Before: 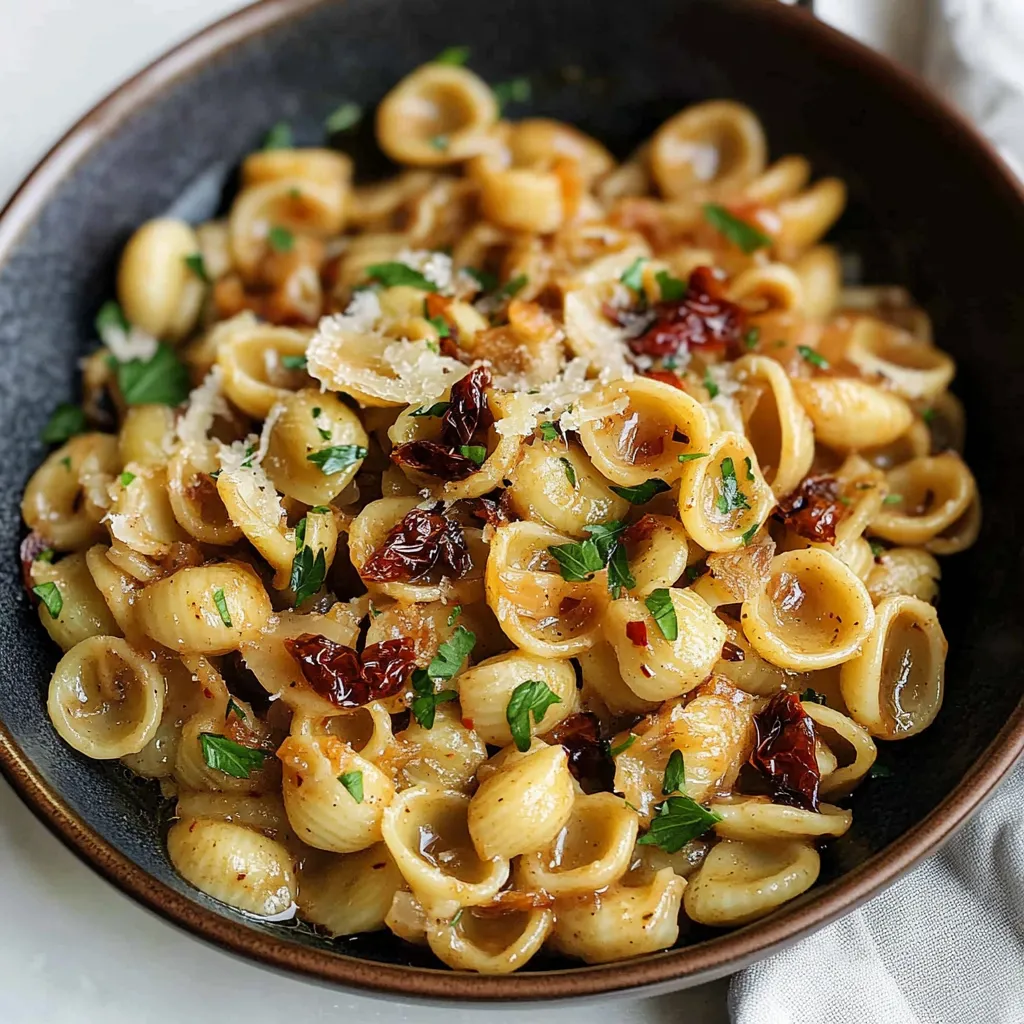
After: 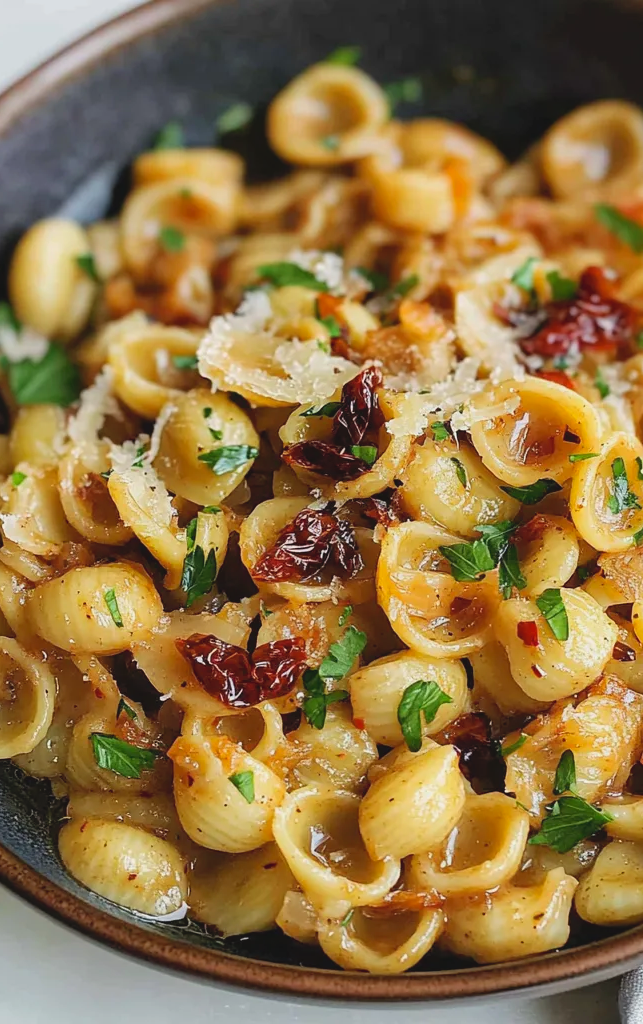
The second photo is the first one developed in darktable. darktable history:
crop: left 10.705%, right 26.491%
contrast brightness saturation: contrast -0.095, brightness 0.044, saturation 0.076
